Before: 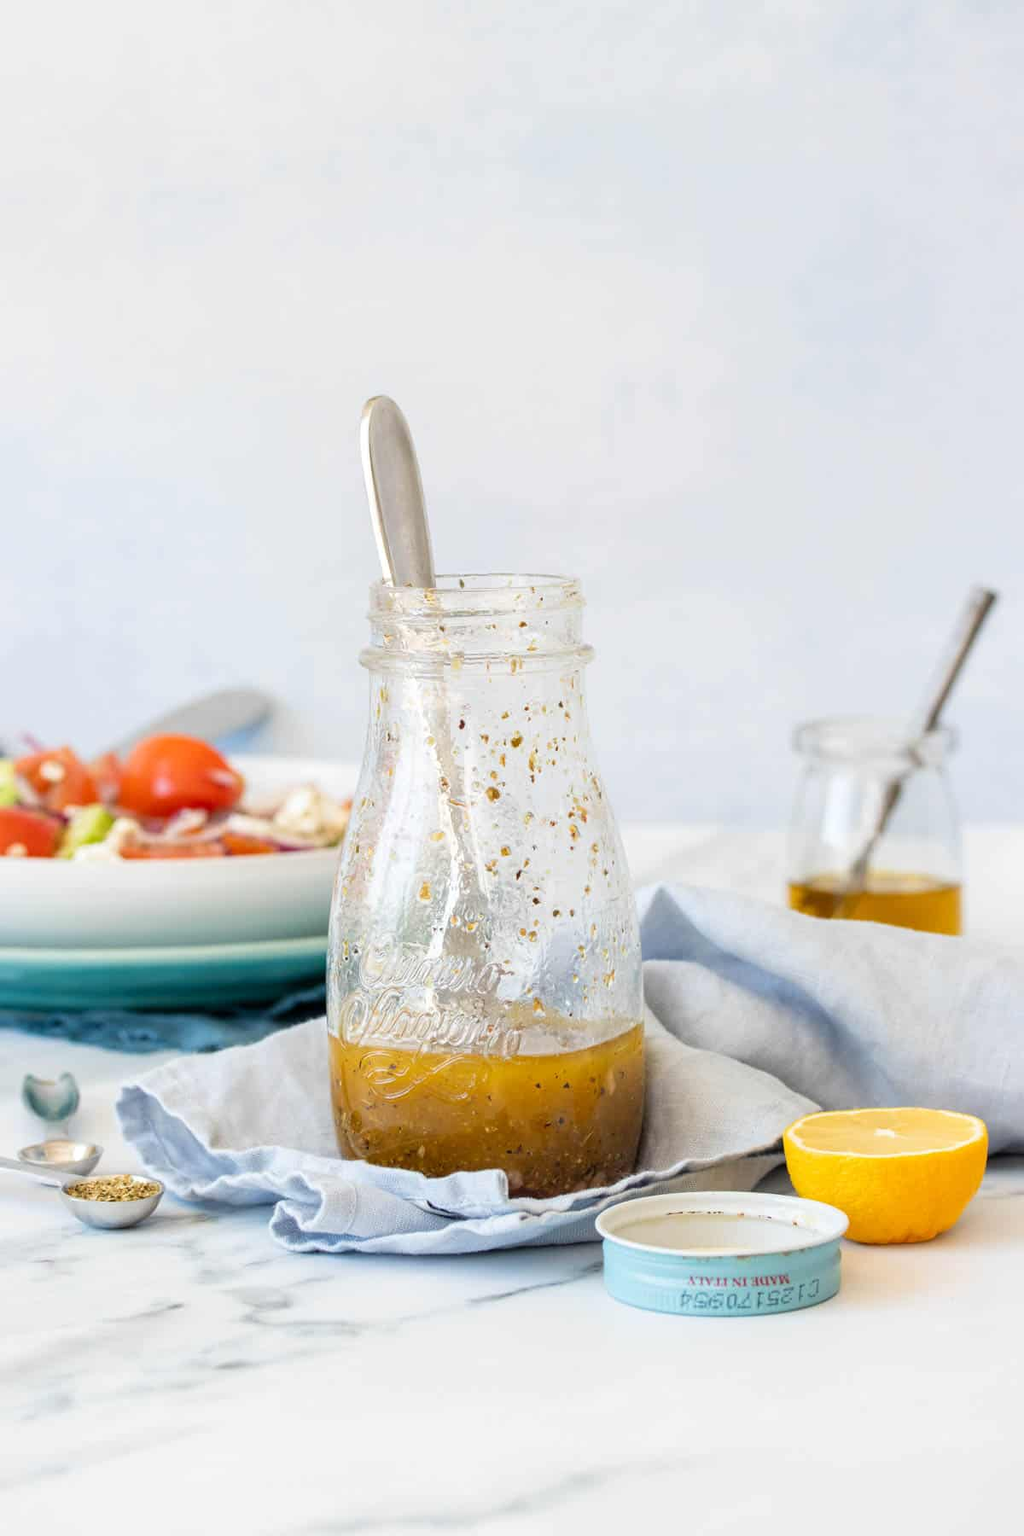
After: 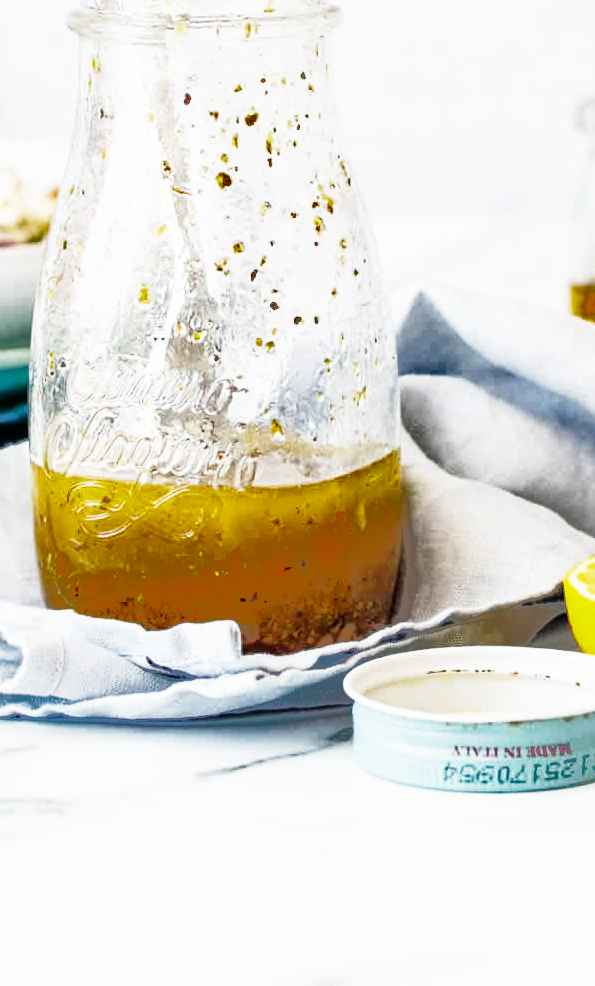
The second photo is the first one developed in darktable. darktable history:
base curve: curves: ch0 [(0, 0) (0.007, 0.004) (0.027, 0.03) (0.046, 0.07) (0.207, 0.54) (0.442, 0.872) (0.673, 0.972) (1, 1)], preserve colors none
shadows and highlights: shadows -18.67, highlights -73.37
crop: left 29.548%, top 41.71%, right 20.816%, bottom 3.486%
contrast brightness saturation: saturation -0.093
